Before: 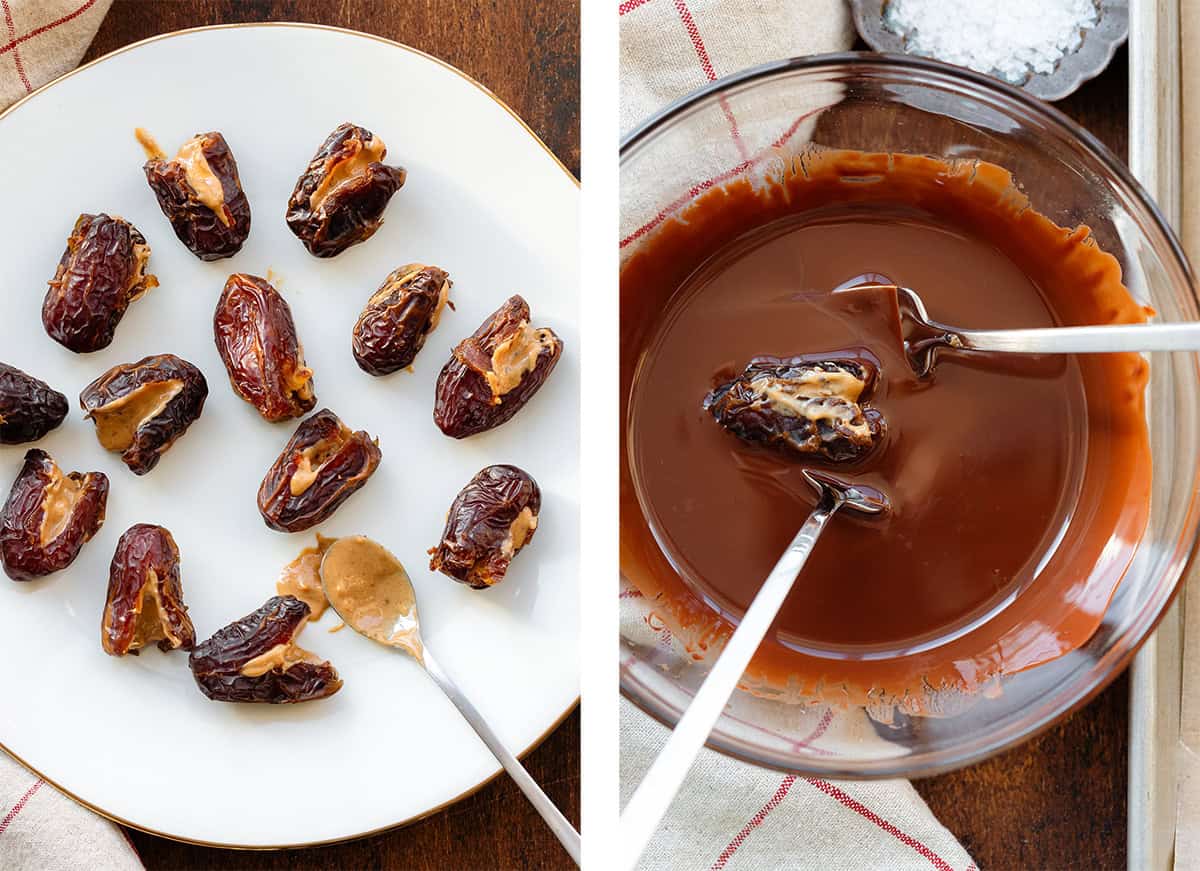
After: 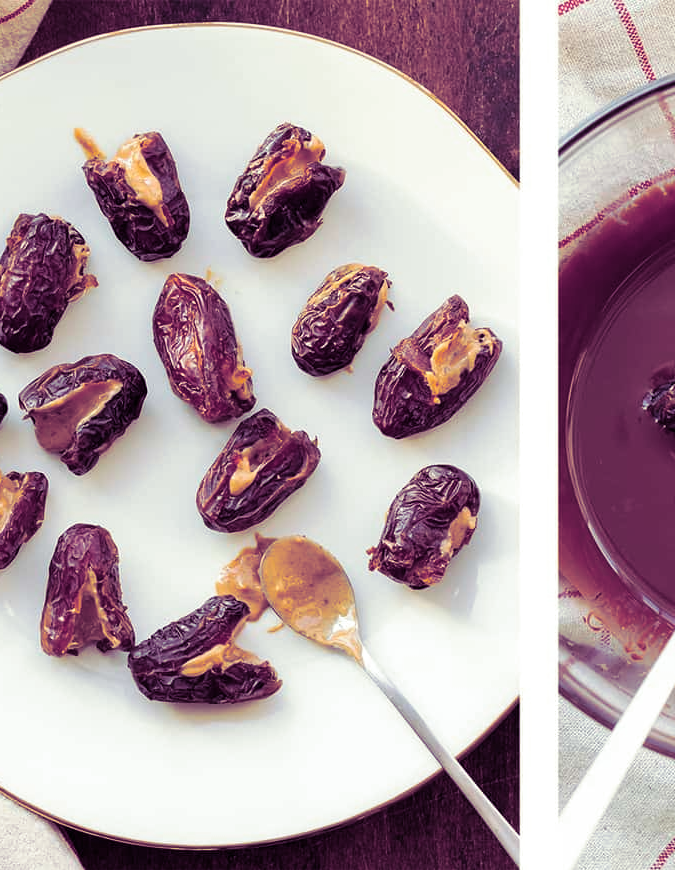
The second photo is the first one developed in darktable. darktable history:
crop: left 5.114%, right 38.589%
split-toning: shadows › hue 277.2°, shadows › saturation 0.74
